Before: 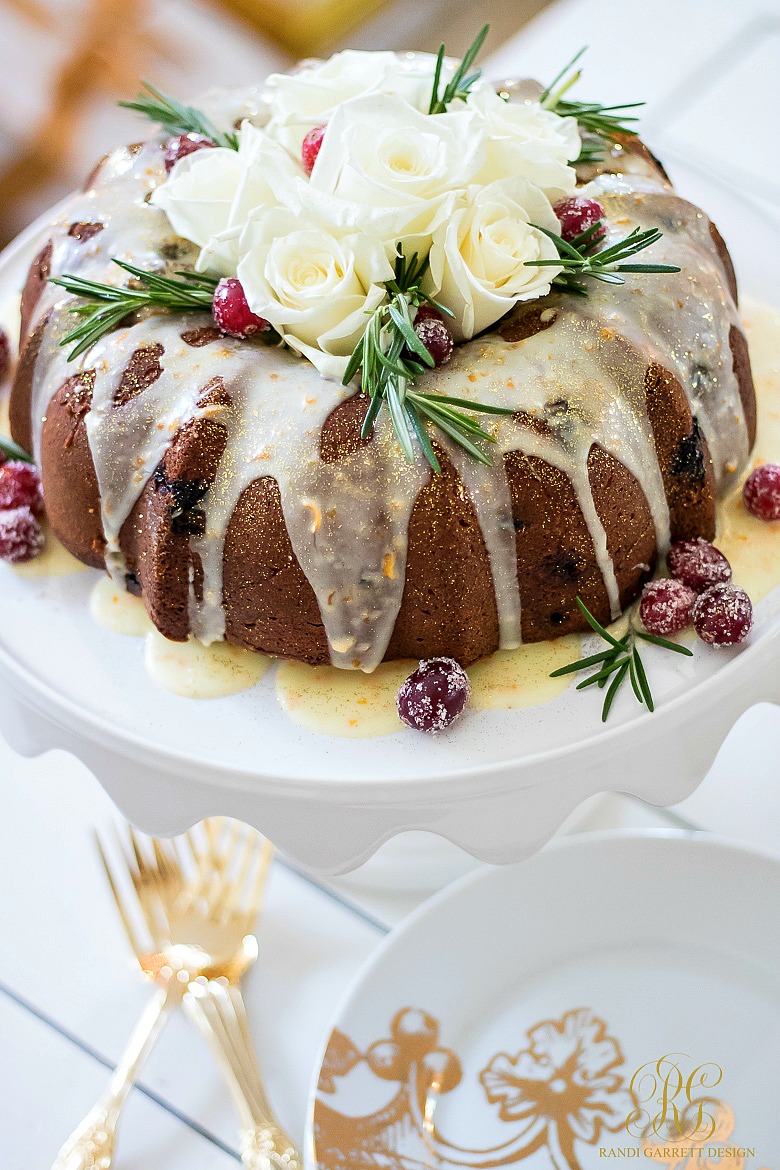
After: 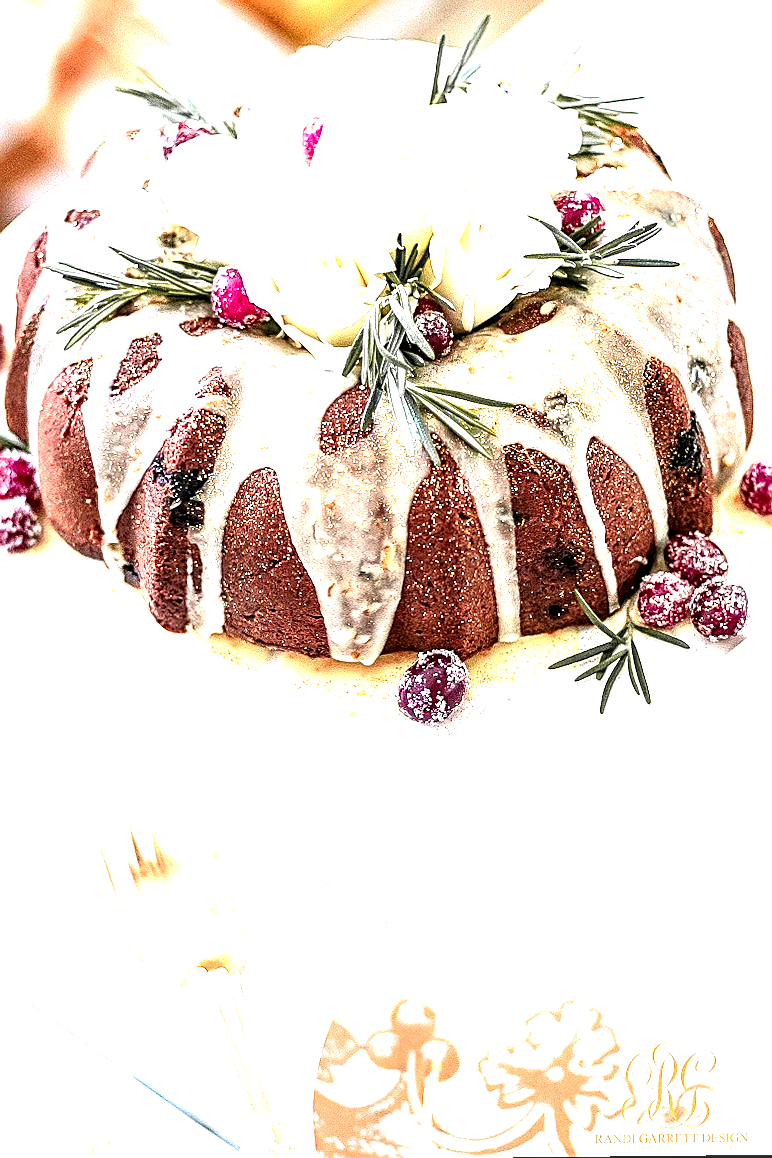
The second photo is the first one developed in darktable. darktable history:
local contrast: highlights 80%, shadows 57%, detail 175%, midtone range 0.602
rotate and perspective: rotation 0.174°, lens shift (vertical) 0.013, lens shift (horizontal) 0.019, shear 0.001, automatic cropping original format, crop left 0.007, crop right 0.991, crop top 0.016, crop bottom 0.997
exposure: black level correction 0, exposure 1.4 EV, compensate highlight preservation false
color zones: curves: ch1 [(0.29, 0.492) (0.373, 0.185) (0.509, 0.481)]; ch2 [(0.25, 0.462) (0.749, 0.457)], mix 40.67%
sharpen: amount 0.6
shadows and highlights: shadows -12.5, white point adjustment 4, highlights 28.33
